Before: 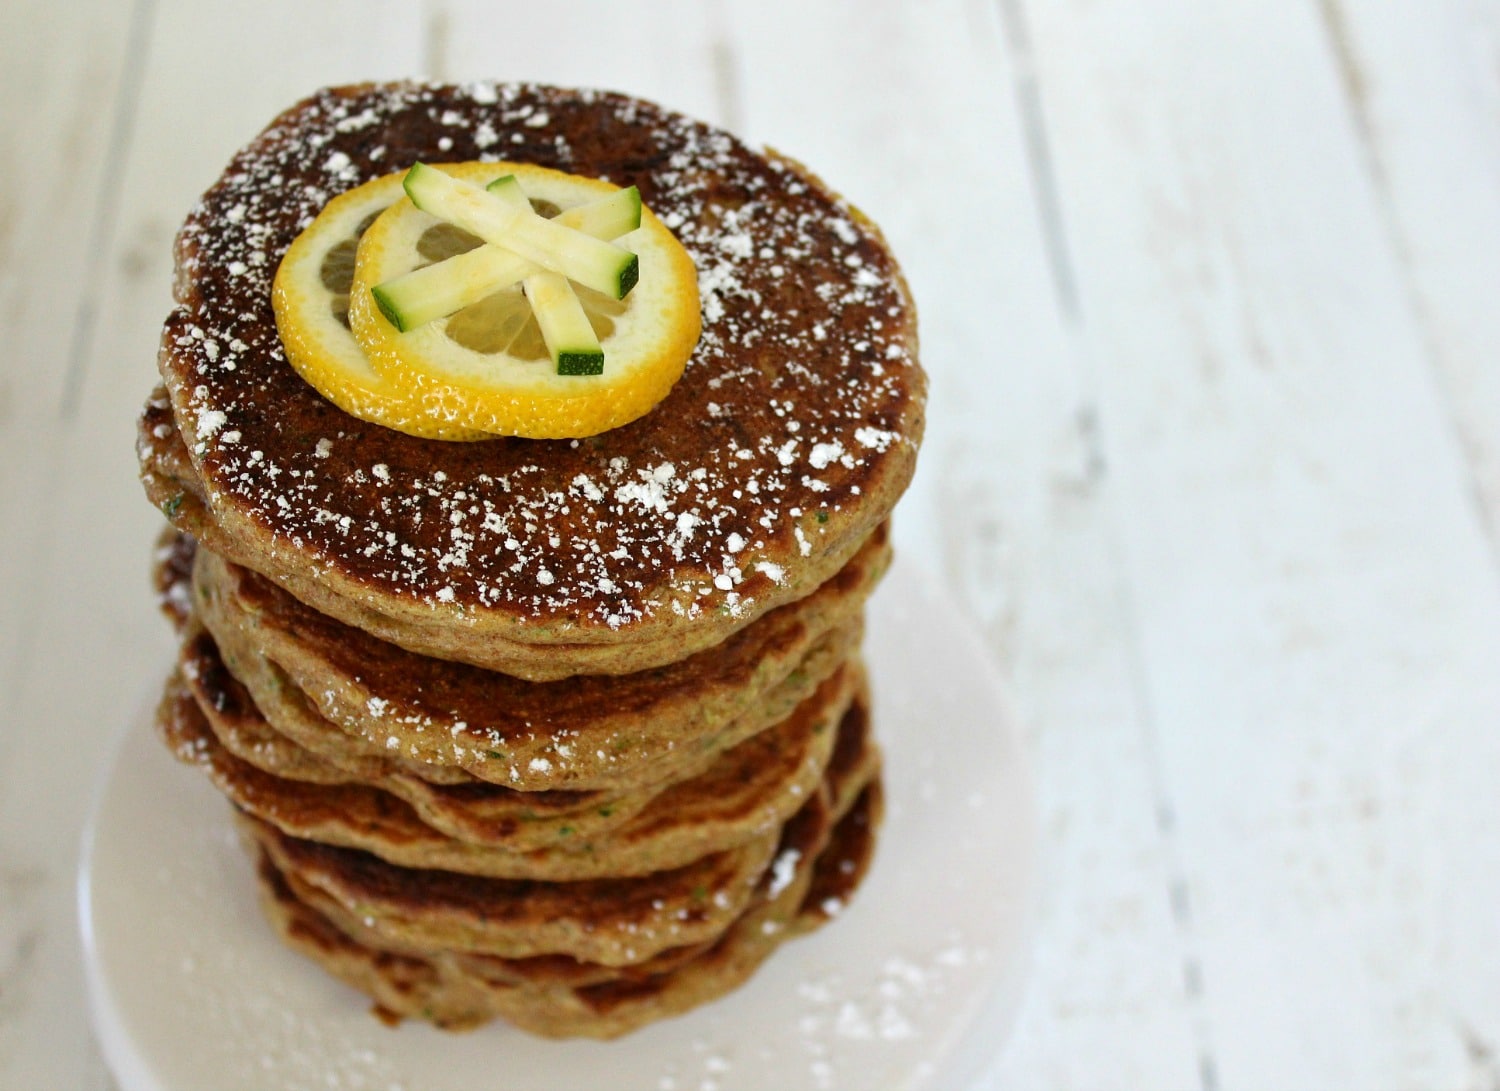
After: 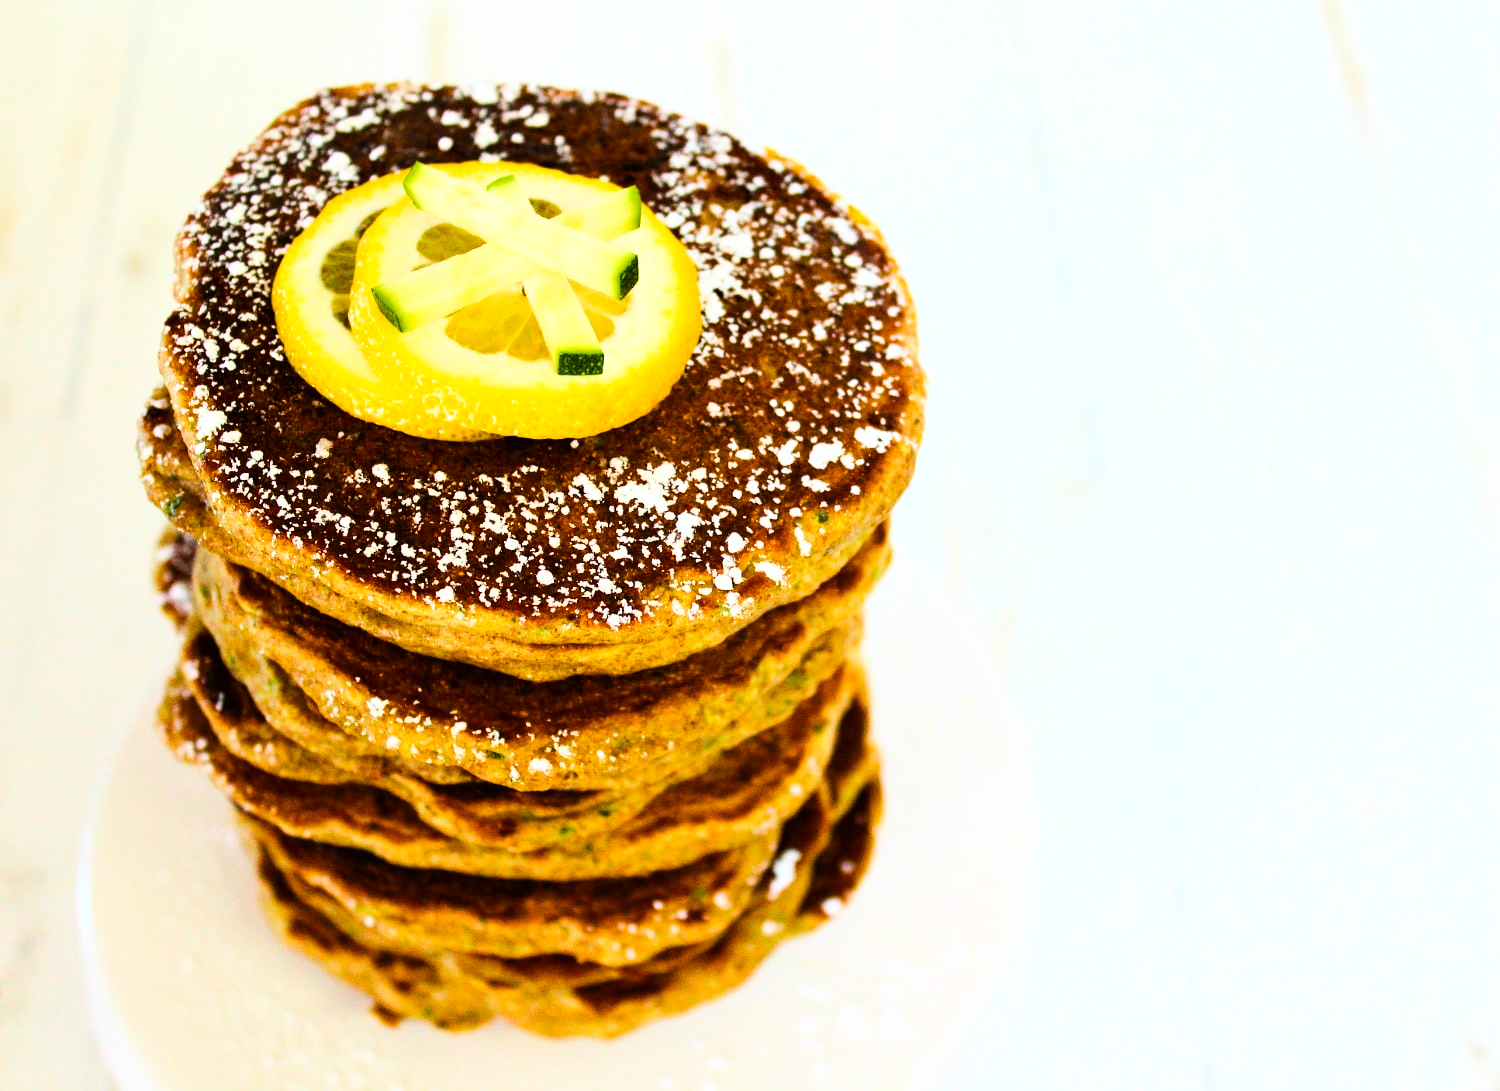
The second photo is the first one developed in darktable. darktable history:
base curve: curves: ch0 [(0, 0) (0.007, 0.004) (0.027, 0.03) (0.046, 0.07) (0.207, 0.54) (0.442, 0.872) (0.673, 0.972) (1, 1)]
color balance rgb: perceptual saturation grading › global saturation 27.398%, perceptual saturation grading › highlights -27.883%, perceptual saturation grading › mid-tones 15.152%, perceptual saturation grading › shadows 32.958%, global vibrance 20%
